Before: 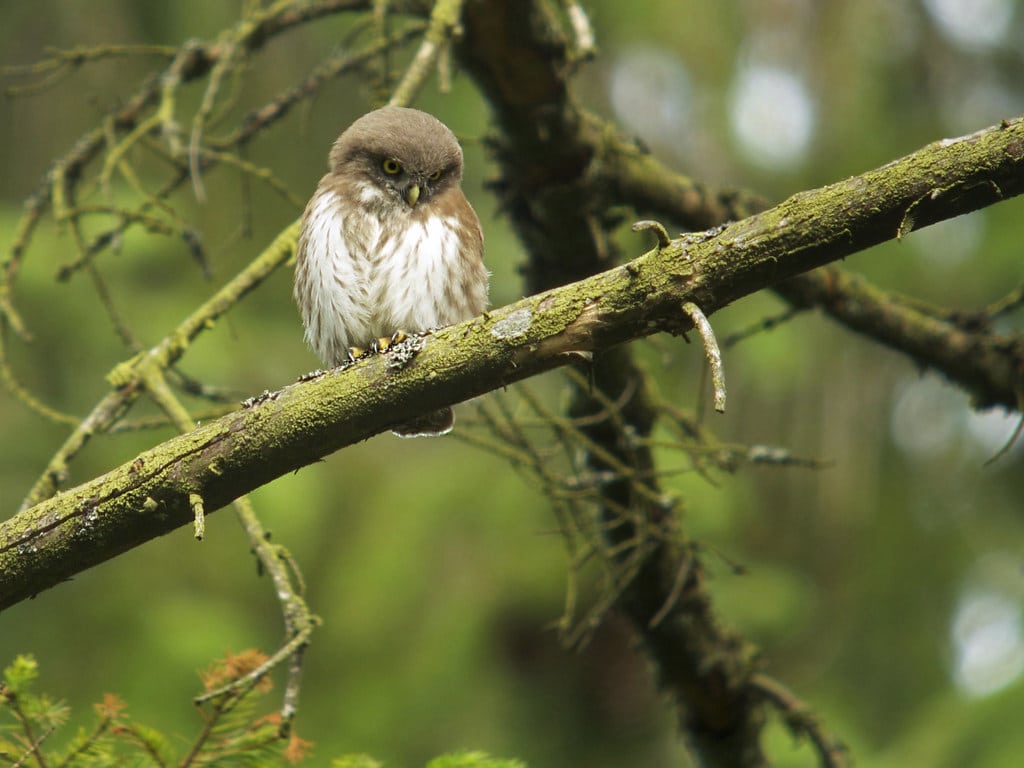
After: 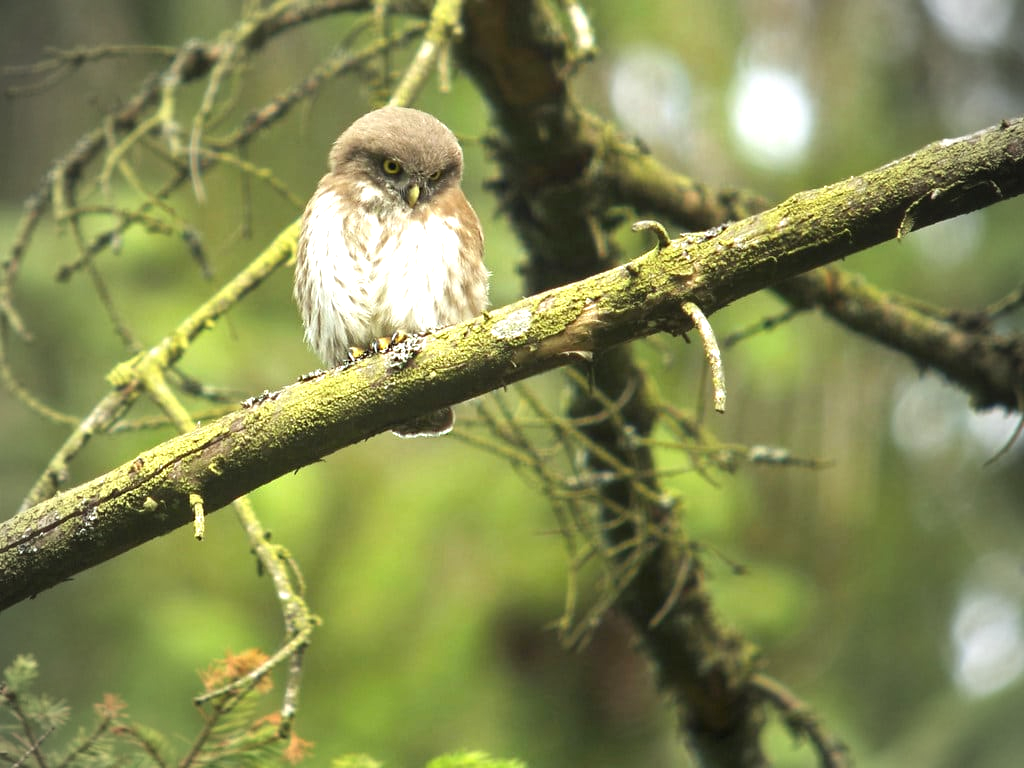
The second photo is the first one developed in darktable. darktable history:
exposure: black level correction 0, exposure 0.95 EV, compensate exposure bias true, compensate highlight preservation false
vignetting: fall-off start 71.74%
